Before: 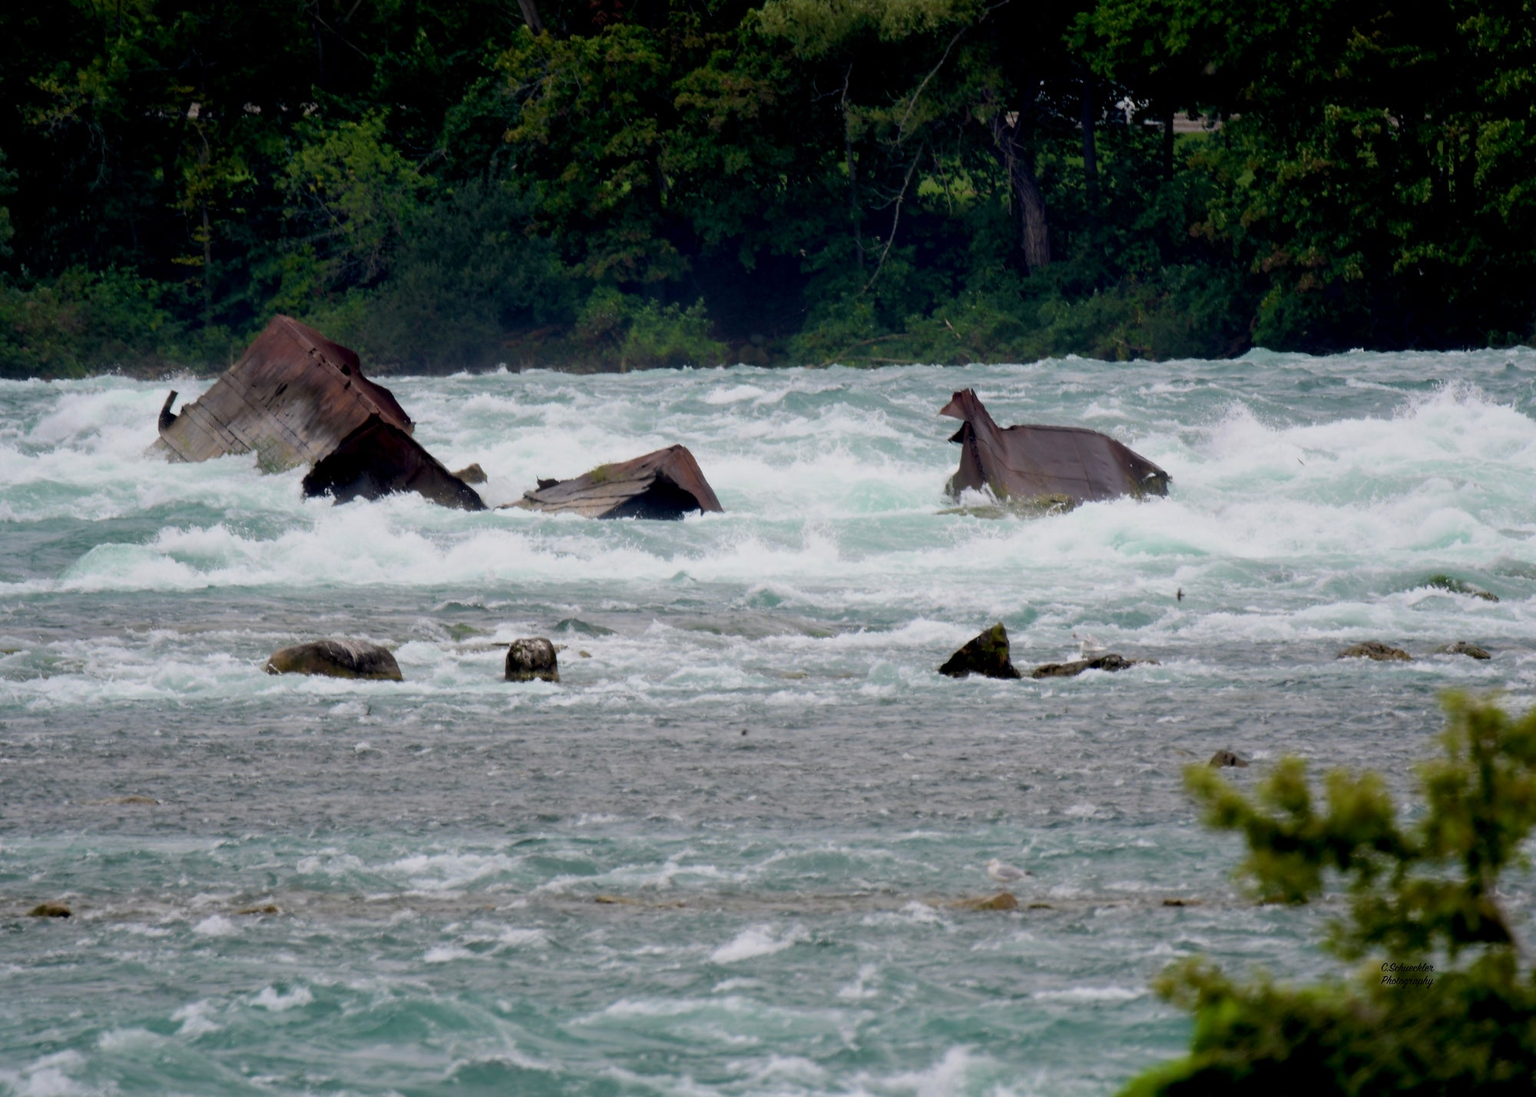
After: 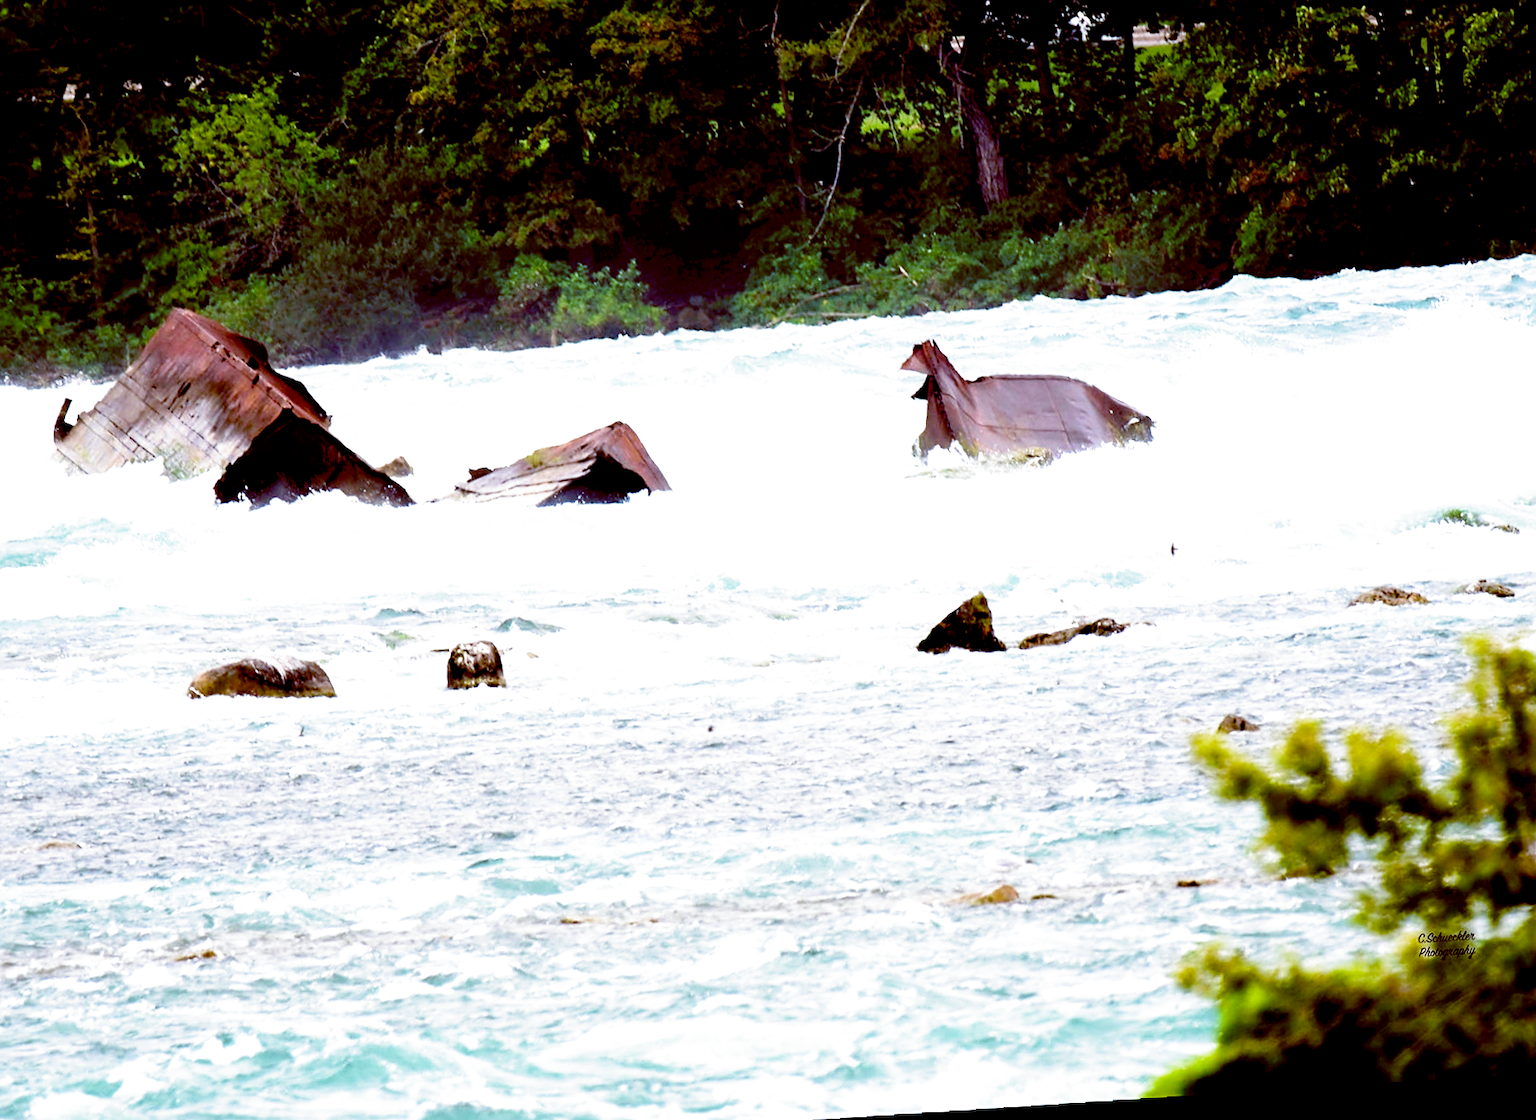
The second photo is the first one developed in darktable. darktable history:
color balance: lift [1, 1.015, 1.004, 0.985], gamma [1, 0.958, 0.971, 1.042], gain [1, 0.956, 0.977, 1.044]
crop and rotate: angle 1.96°, left 5.673%, top 5.673%
filmic rgb: middle gray luminance 8.8%, black relative exposure -6.3 EV, white relative exposure 2.7 EV, threshold 6 EV, target black luminance 0%, hardness 4.74, latitude 73.47%, contrast 1.332, shadows ↔ highlights balance 10.13%, add noise in highlights 0, preserve chrominance no, color science v3 (2019), use custom middle-gray values true, iterations of high-quality reconstruction 0, contrast in highlights soft, enable highlight reconstruction true
rotate and perspective: rotation -1.75°, automatic cropping off
sharpen: on, module defaults
exposure: exposure 0.766 EV, compensate highlight preservation false
